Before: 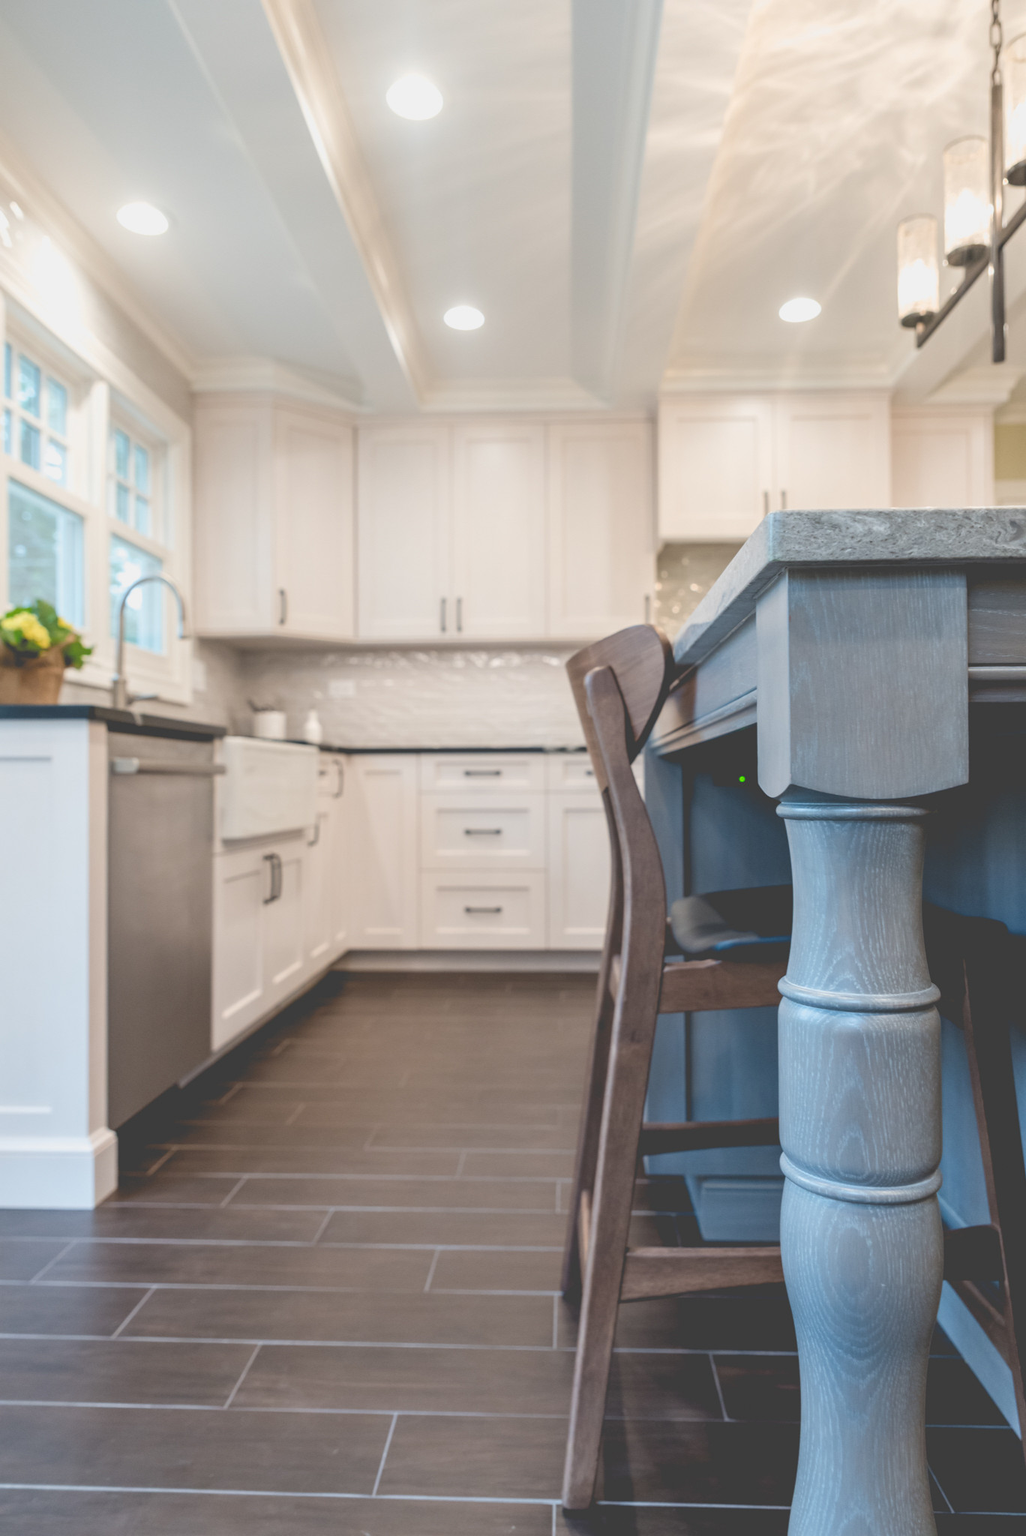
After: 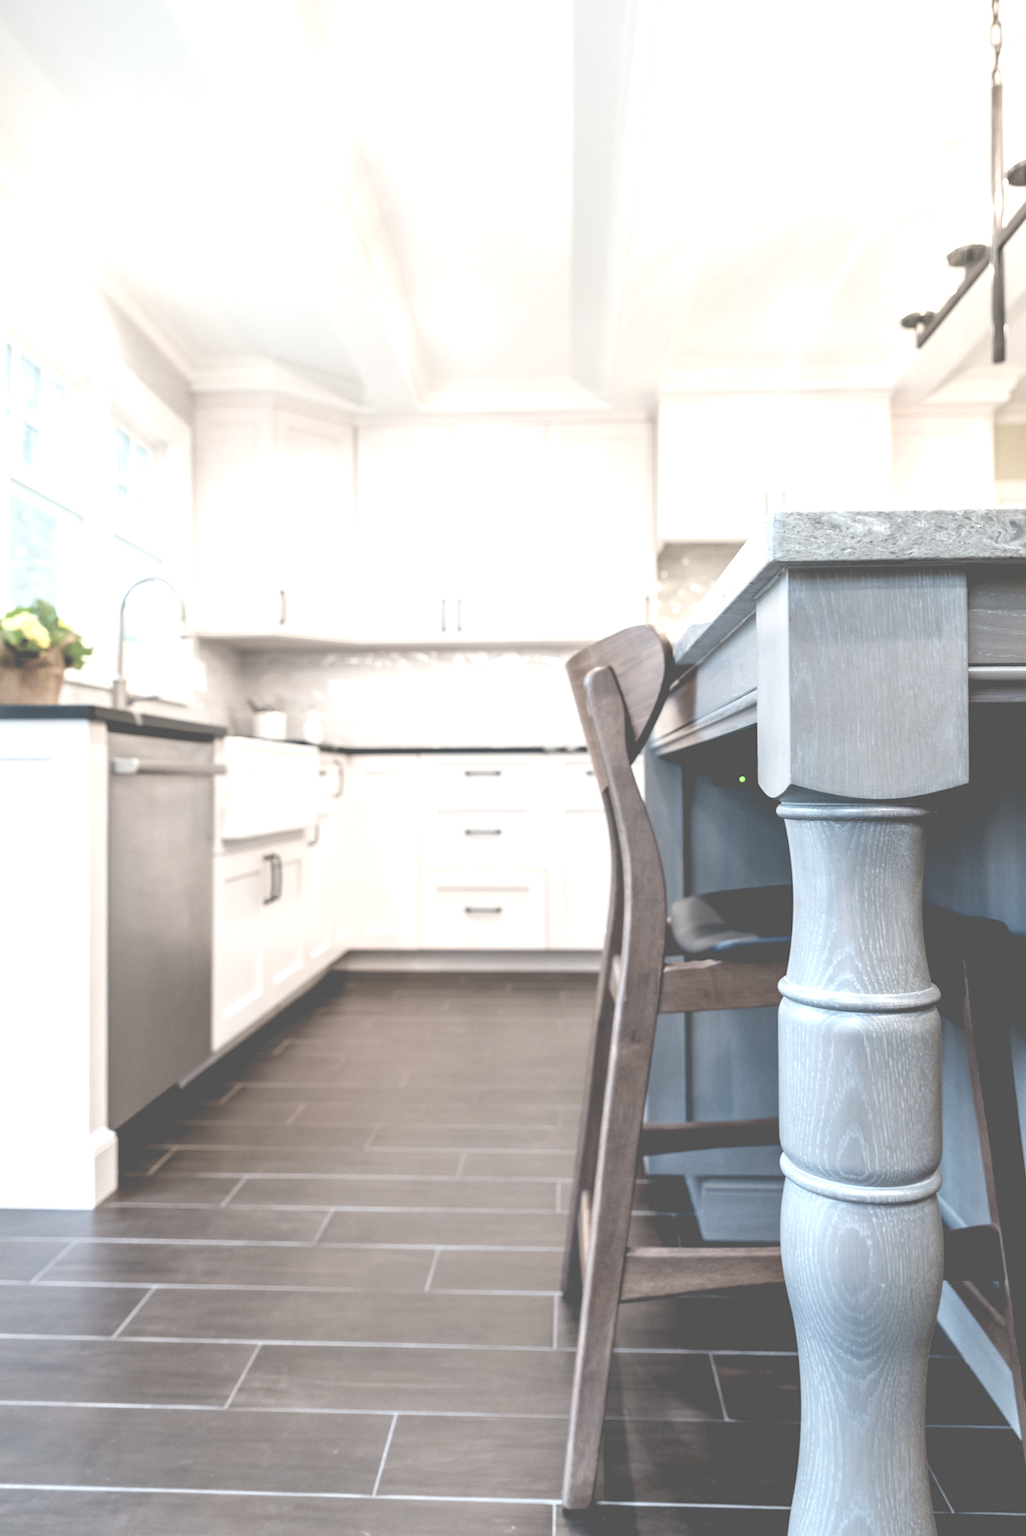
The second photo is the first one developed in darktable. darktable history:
exposure: black level correction 0.001, exposure 0.96 EV, compensate highlight preservation false
color correction: highlights b* -0.01, saturation 0.516
